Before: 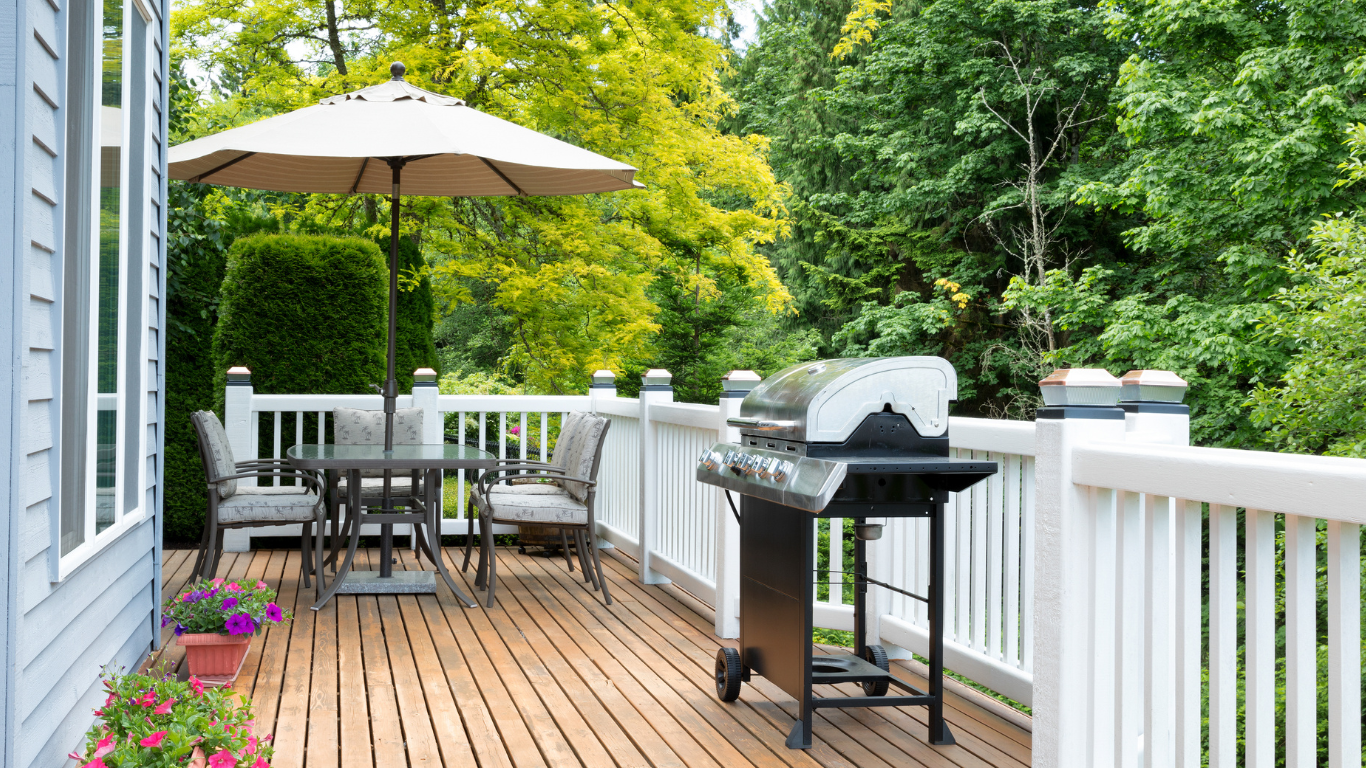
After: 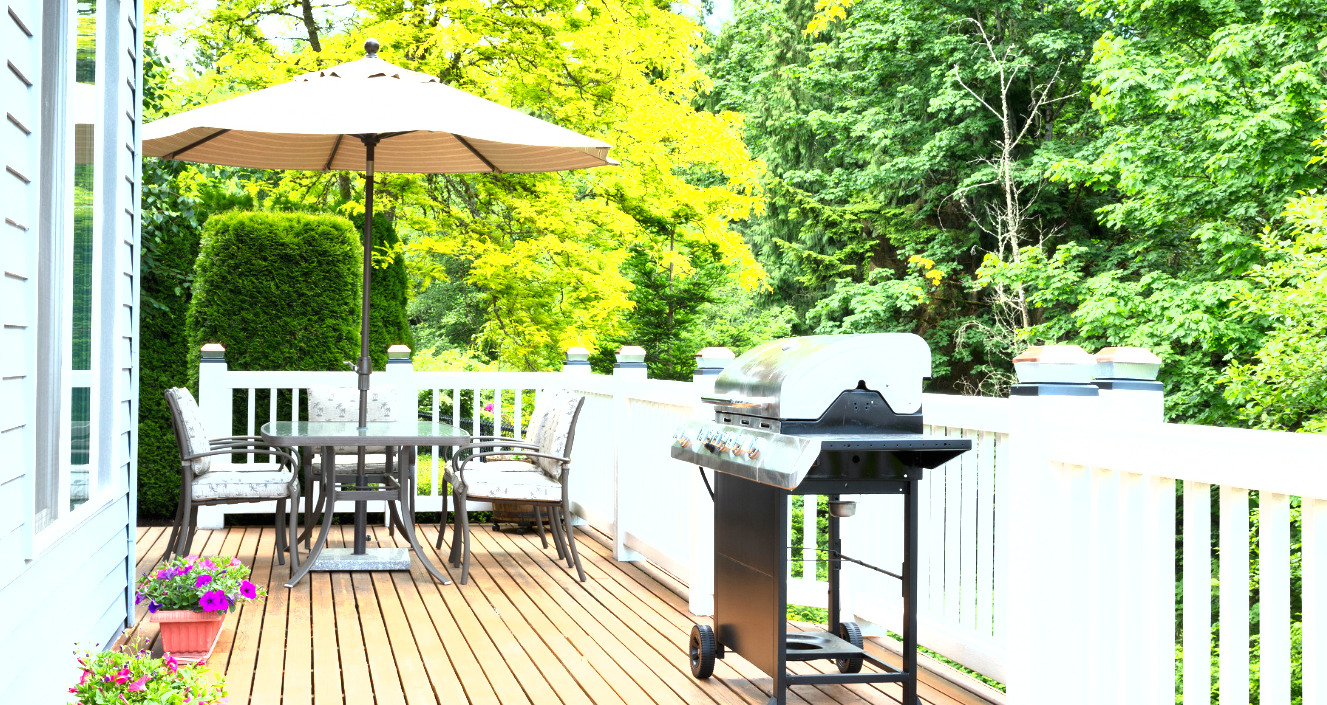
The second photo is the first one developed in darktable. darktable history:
exposure: black level correction 0, exposure 1.451 EV, compensate highlight preservation false
crop: left 1.909%, top 3.107%, right 0.914%, bottom 4.97%
shadows and highlights: shadows 32.33, highlights -32.42, soften with gaussian
